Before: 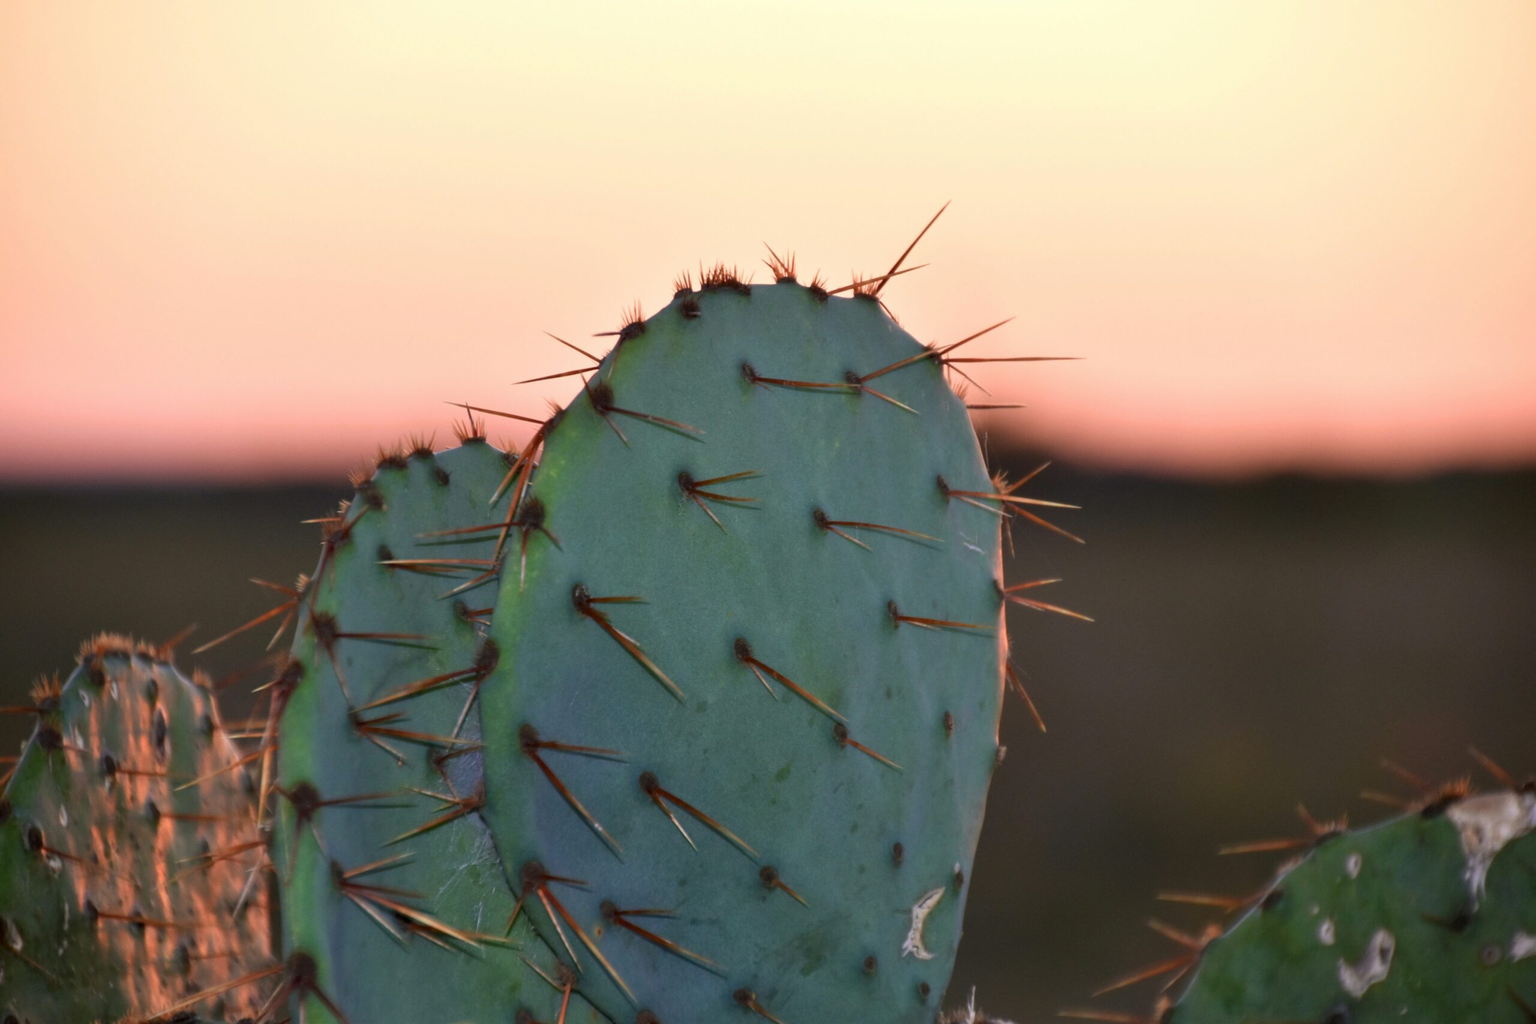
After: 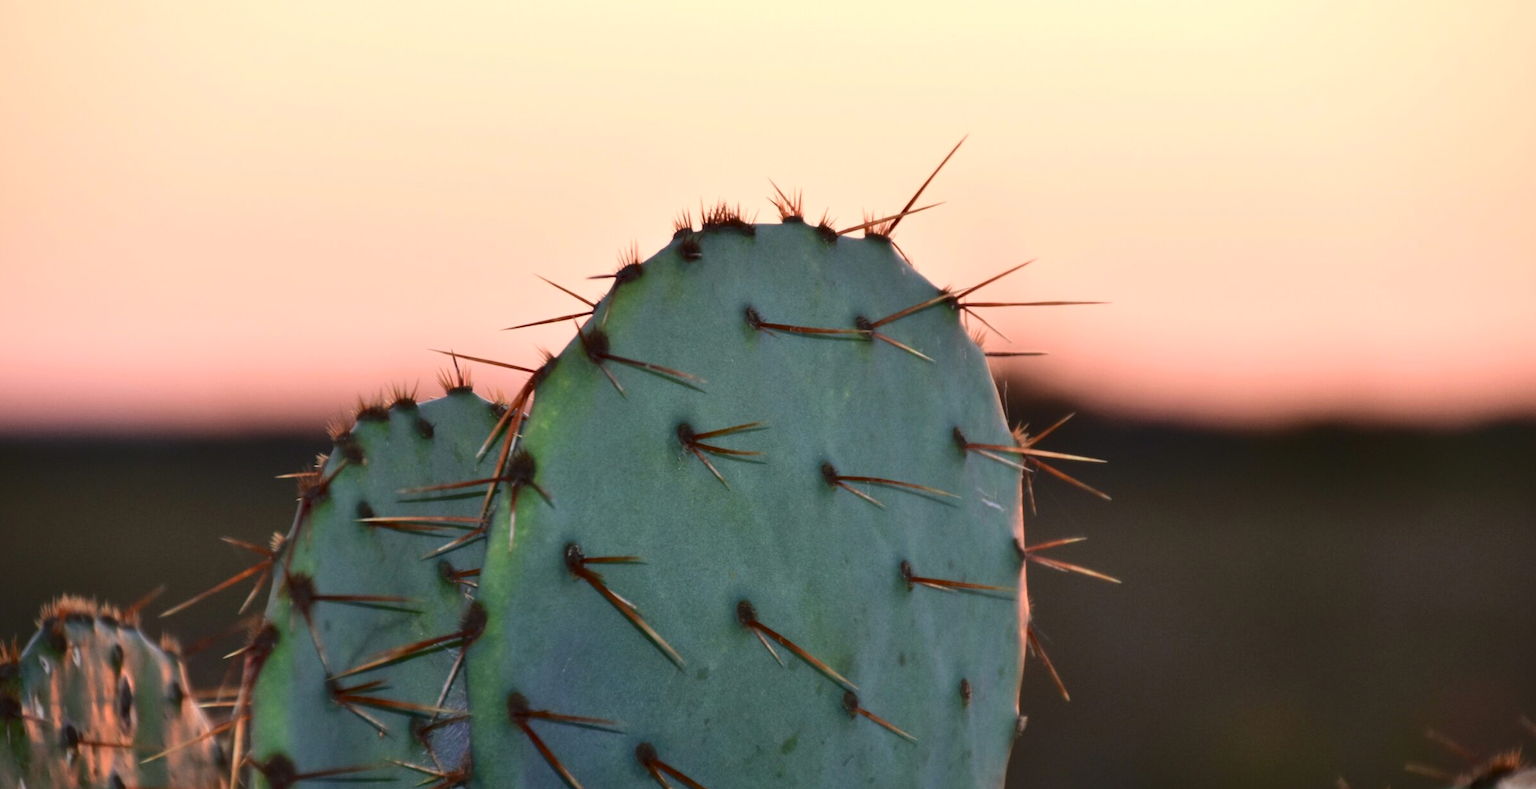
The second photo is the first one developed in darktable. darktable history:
tone curve: curves: ch0 [(0, 0) (0.003, 0.018) (0.011, 0.019) (0.025, 0.024) (0.044, 0.037) (0.069, 0.053) (0.1, 0.075) (0.136, 0.105) (0.177, 0.136) (0.224, 0.179) (0.277, 0.244) (0.335, 0.319) (0.399, 0.4) (0.468, 0.495) (0.543, 0.58) (0.623, 0.671) (0.709, 0.757) (0.801, 0.838) (0.898, 0.913) (1, 1)], color space Lab, independent channels
crop: left 2.784%, top 7.286%, right 3.375%, bottom 20.33%
